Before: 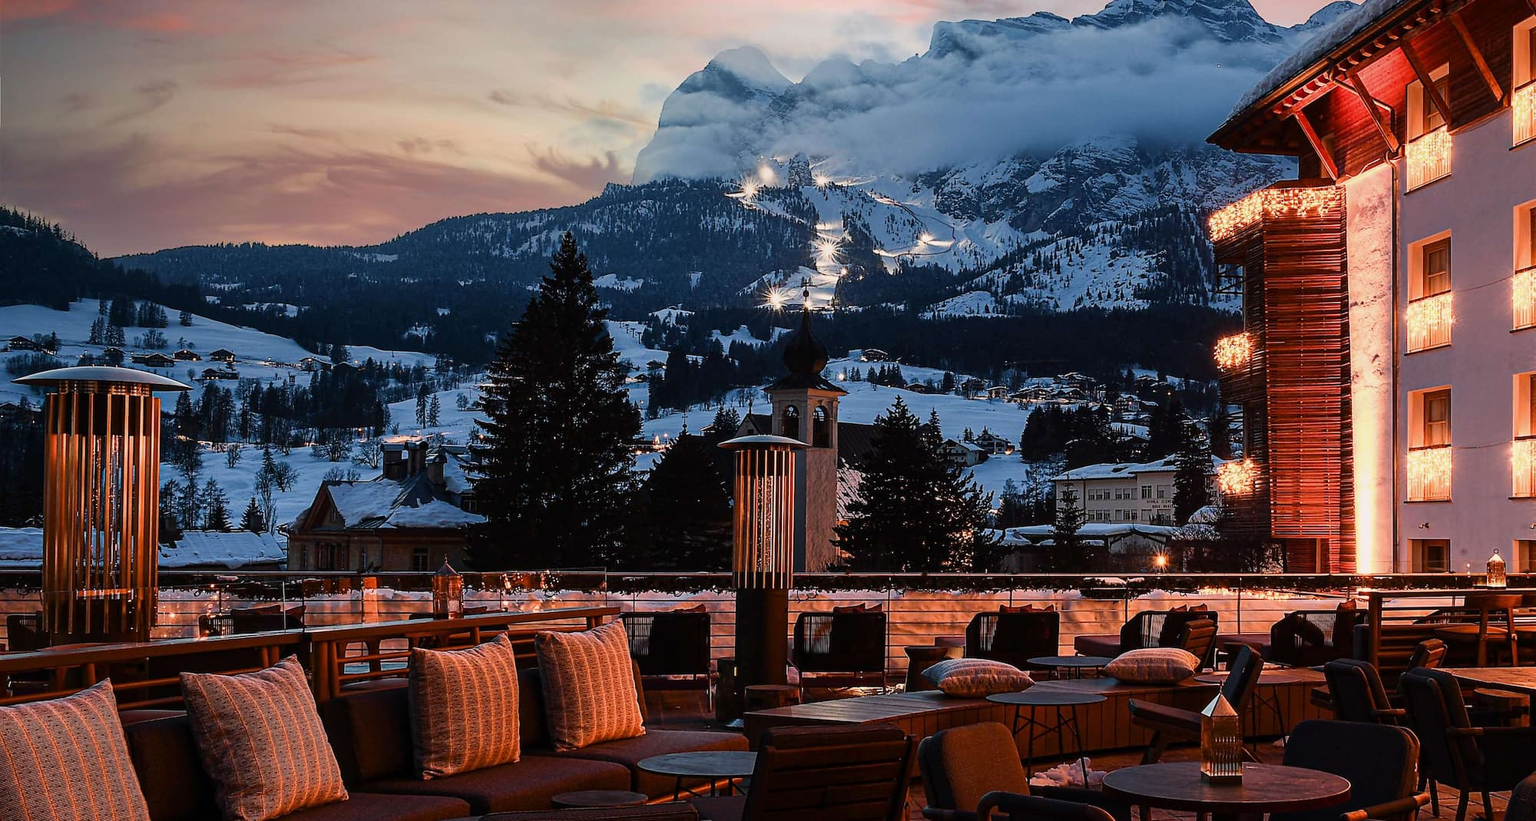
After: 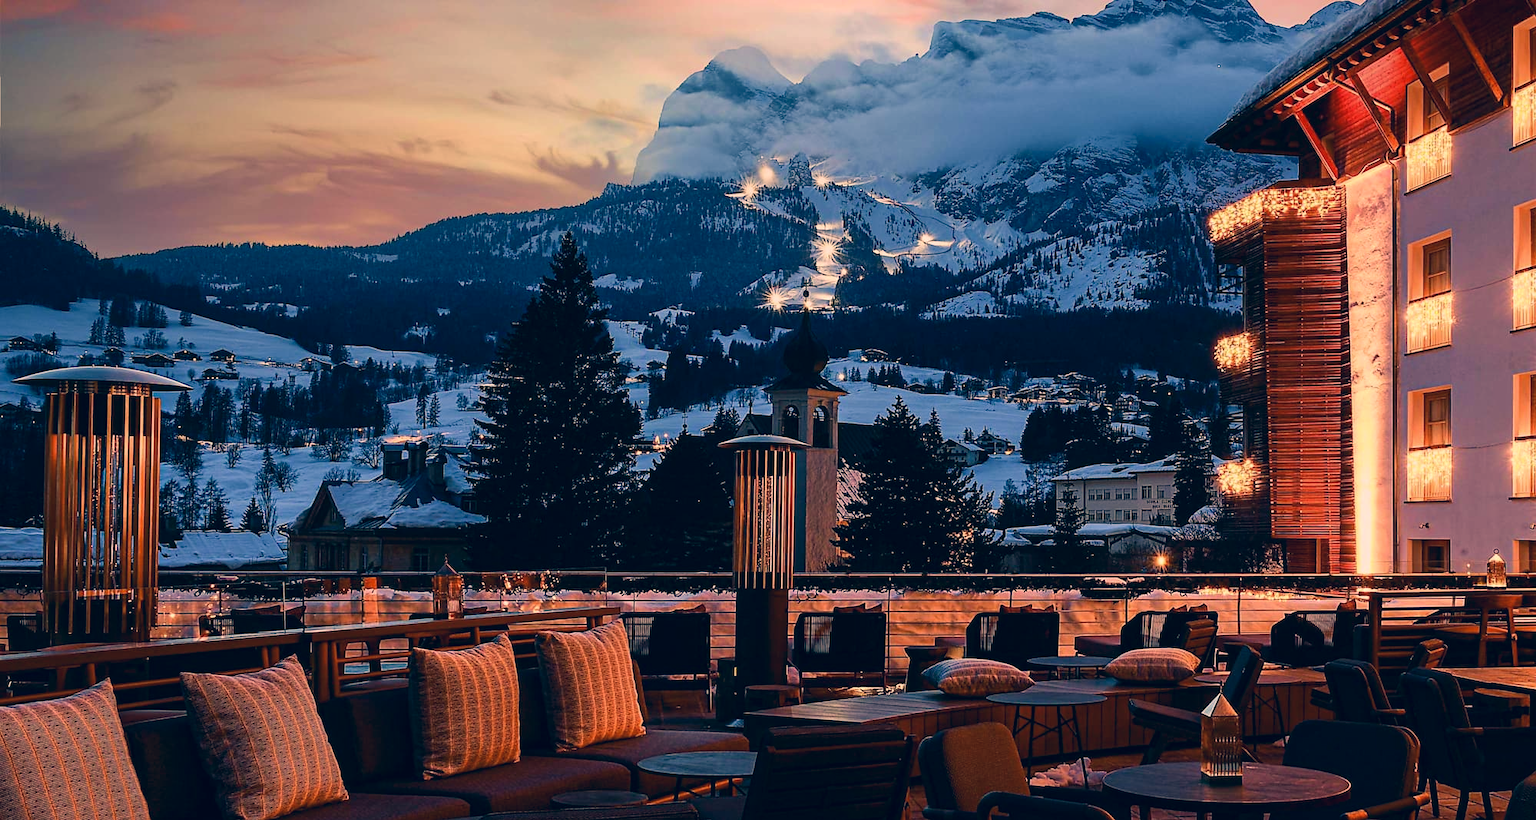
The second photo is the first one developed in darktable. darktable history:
velvia: on, module defaults
color correction: highlights a* 10.32, highlights b* 14.66, shadows a* -9.59, shadows b* -15.02
